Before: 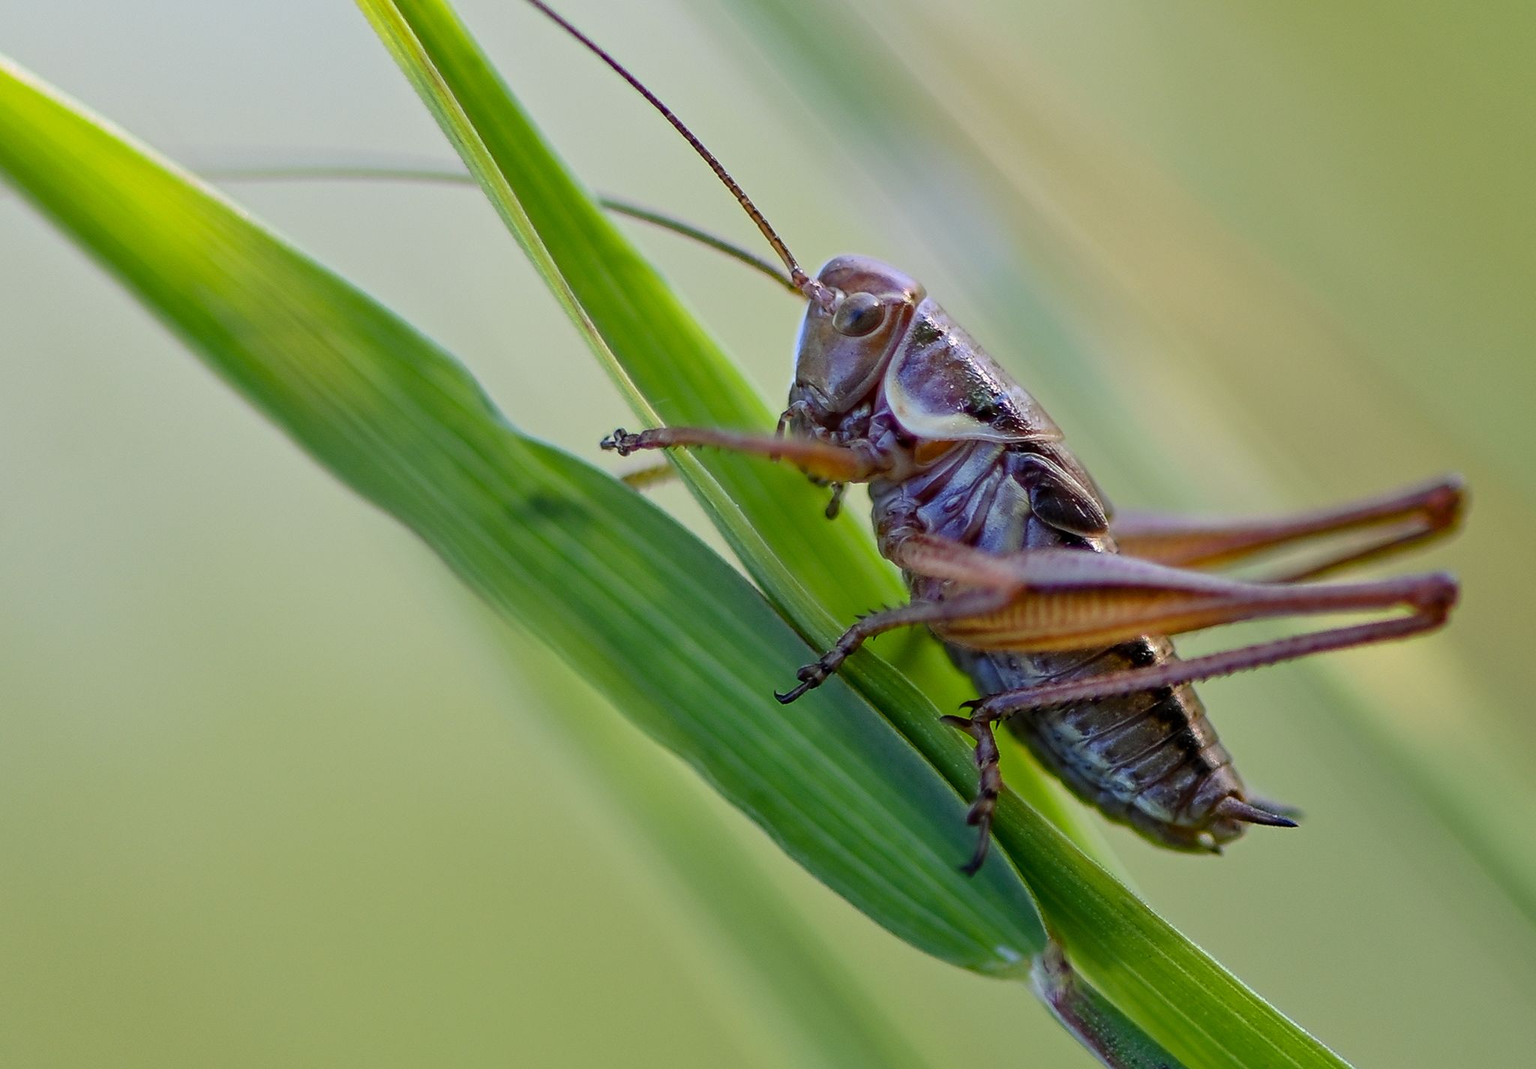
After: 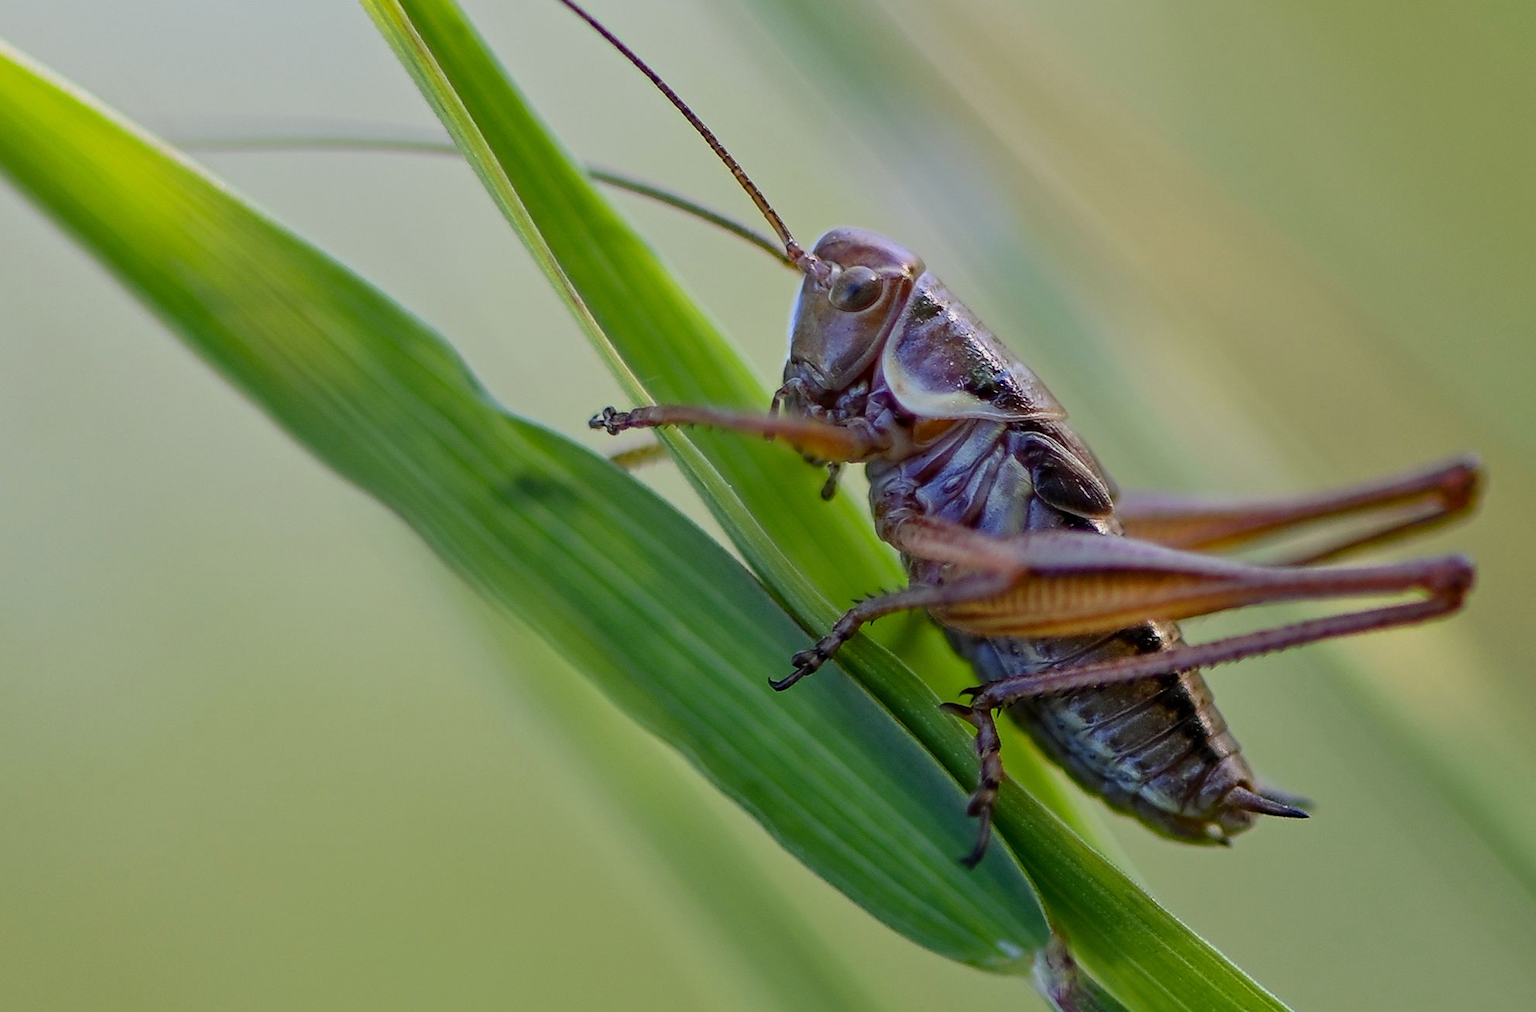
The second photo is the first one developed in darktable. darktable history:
exposure: exposure -0.21 EV, compensate highlight preservation false
crop: left 1.964%, top 3.251%, right 1.122%, bottom 4.933%
